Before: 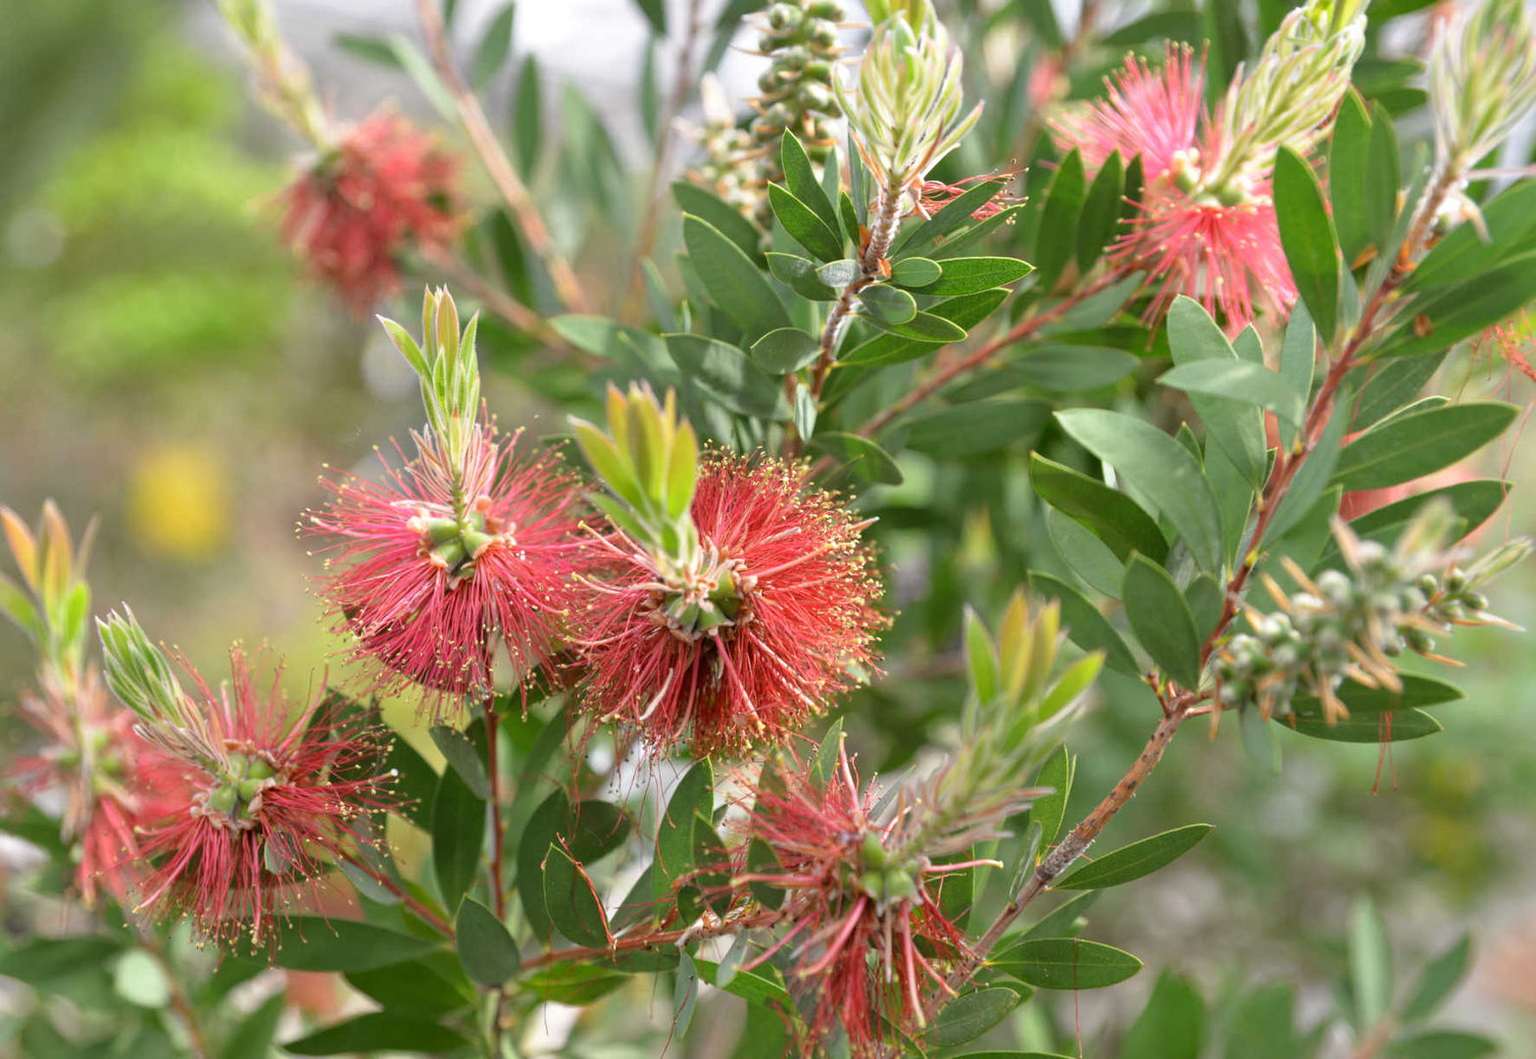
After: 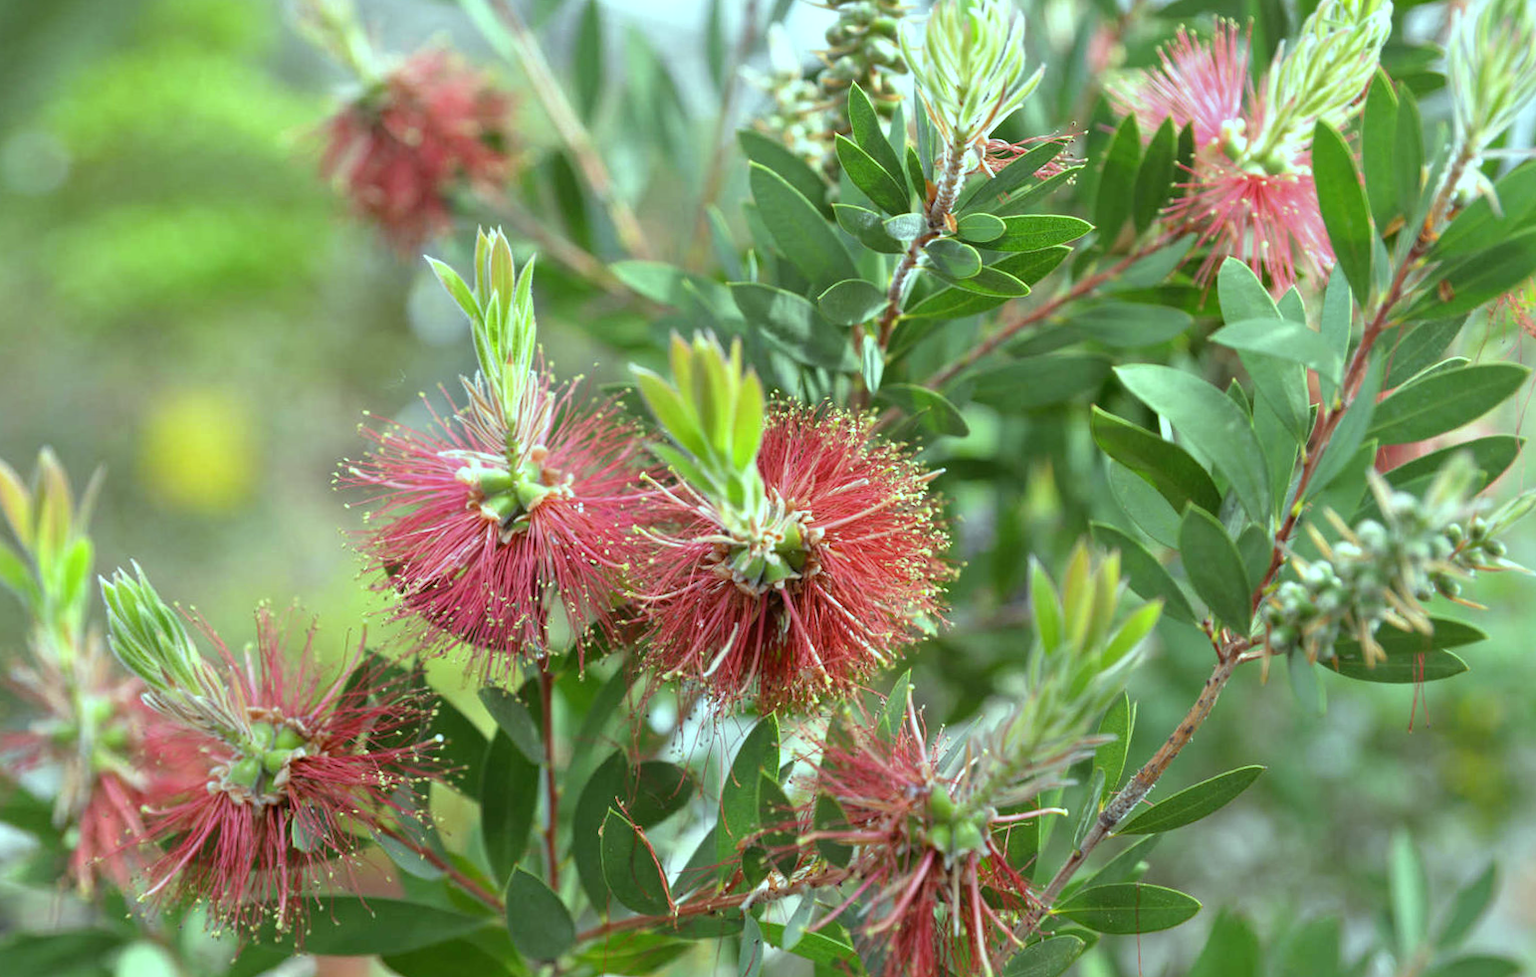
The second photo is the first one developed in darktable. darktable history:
rotate and perspective: rotation -0.013°, lens shift (vertical) -0.027, lens shift (horizontal) 0.178, crop left 0.016, crop right 0.989, crop top 0.082, crop bottom 0.918
color balance: mode lift, gamma, gain (sRGB), lift [0.997, 0.979, 1.021, 1.011], gamma [1, 1.084, 0.916, 0.998], gain [1, 0.87, 1.13, 1.101], contrast 4.55%, contrast fulcrum 38.24%, output saturation 104.09%
